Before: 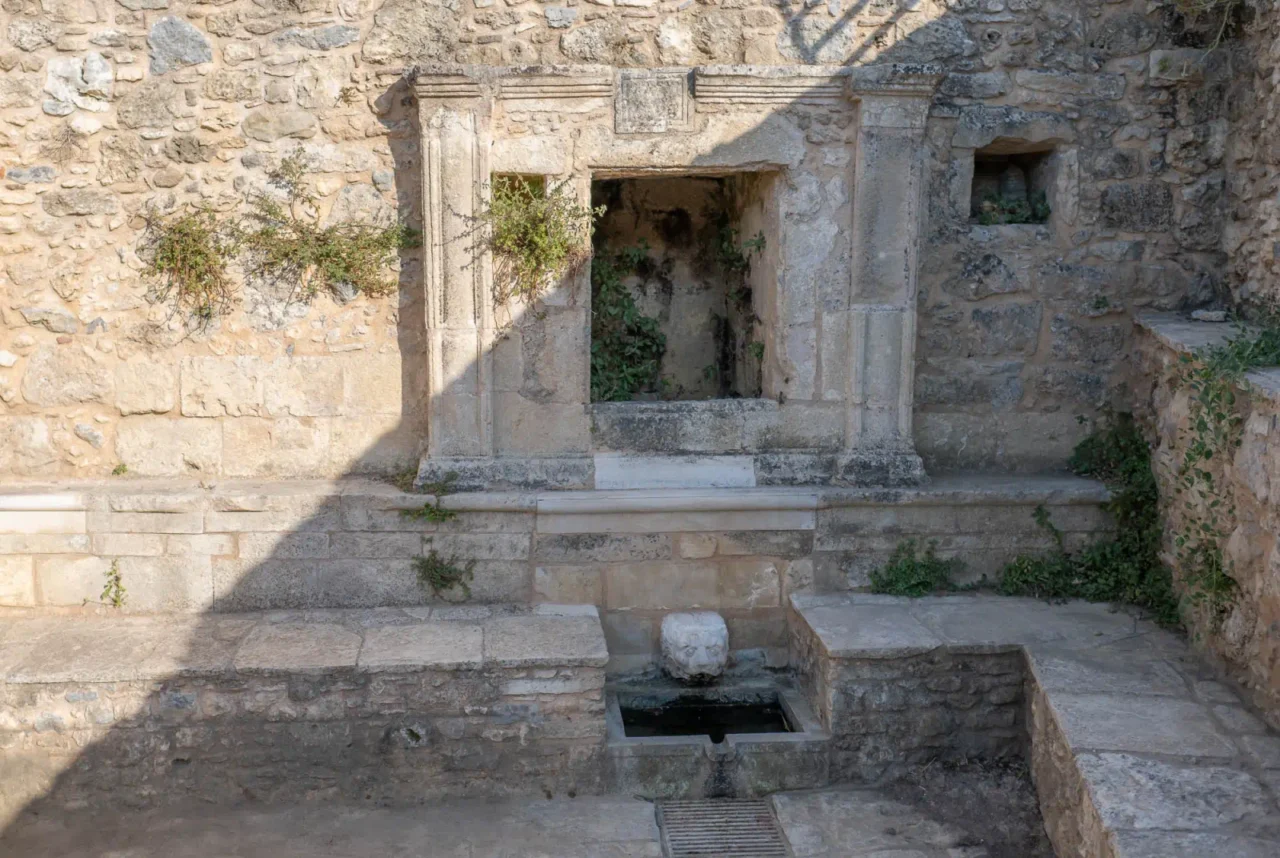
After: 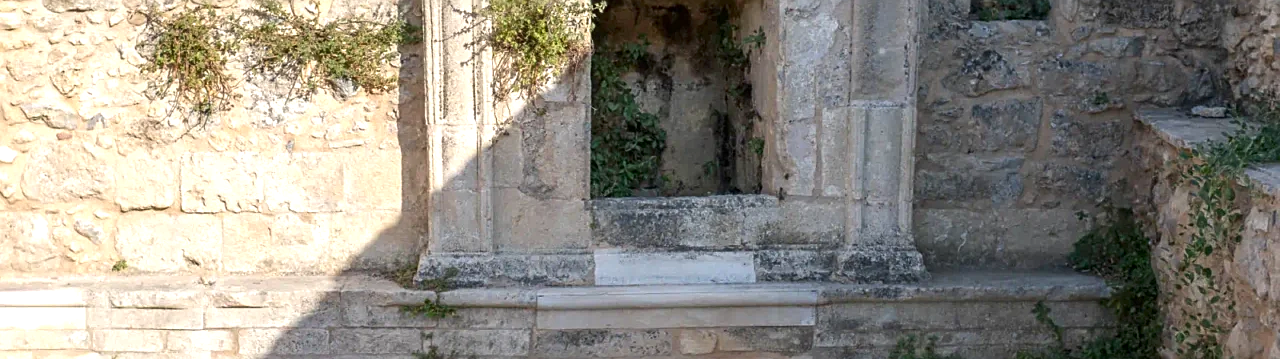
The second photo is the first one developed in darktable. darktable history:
exposure: black level correction 0, exposure 0.5 EV, compensate exposure bias true, compensate highlight preservation false
crop and rotate: top 23.84%, bottom 34.294%
sharpen: on, module defaults
contrast brightness saturation: brightness -0.09
